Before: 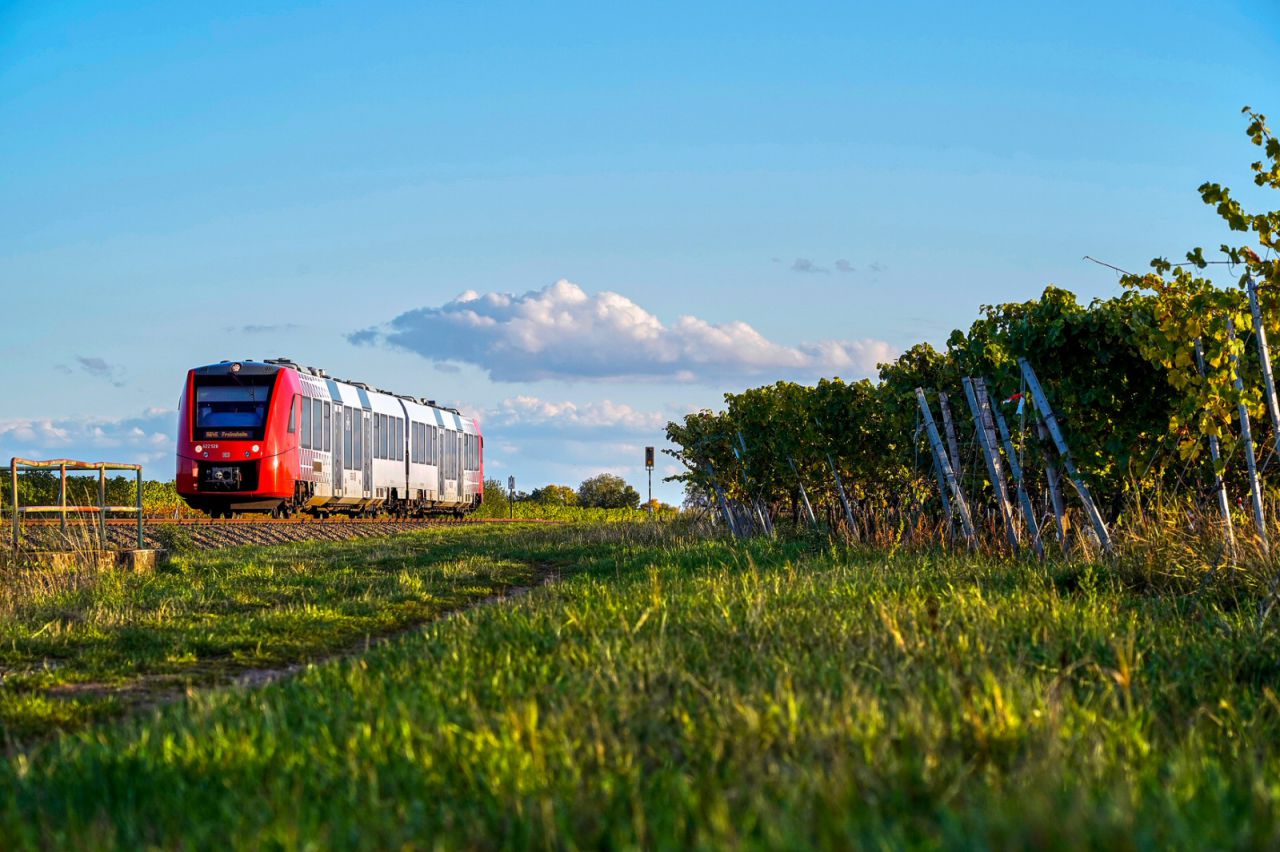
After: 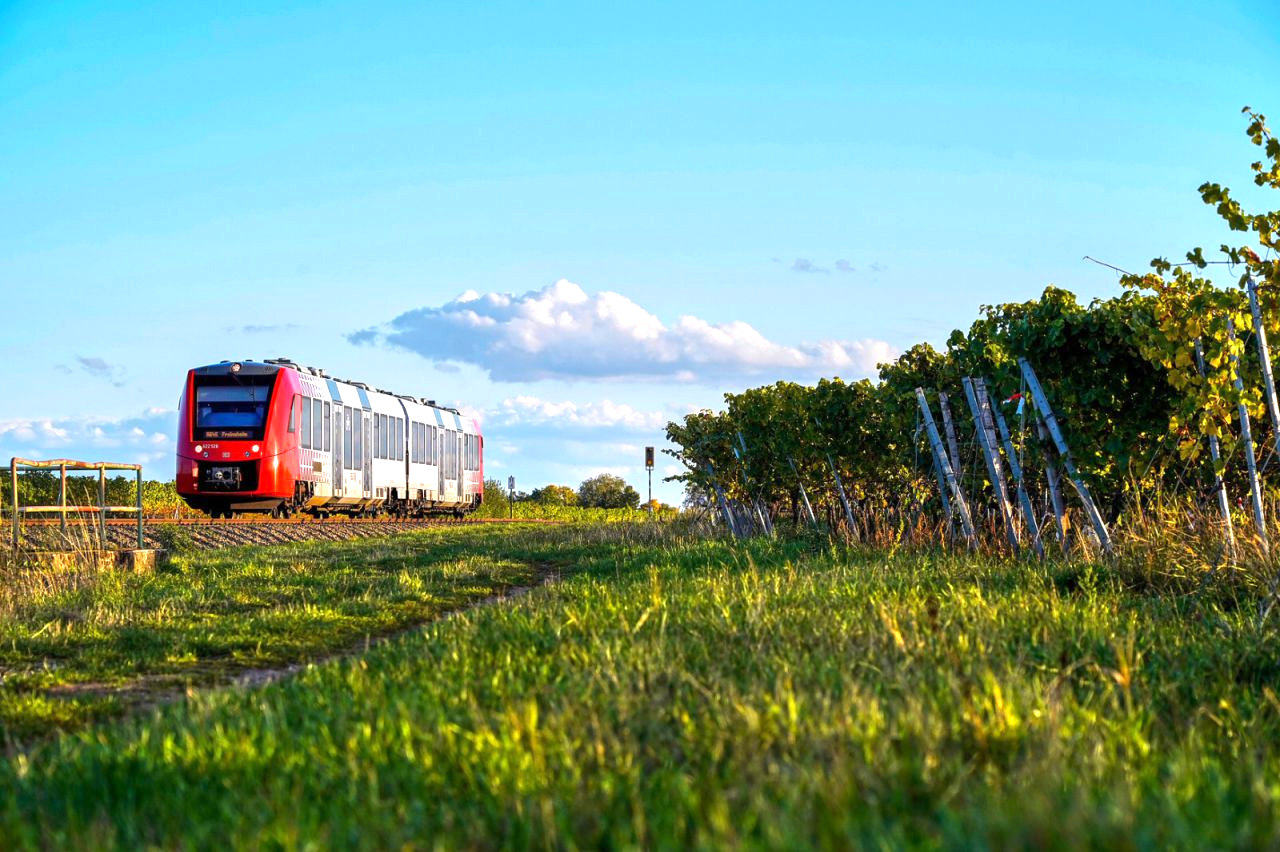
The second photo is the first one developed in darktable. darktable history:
exposure: exposure 0.607 EV, compensate highlight preservation false
